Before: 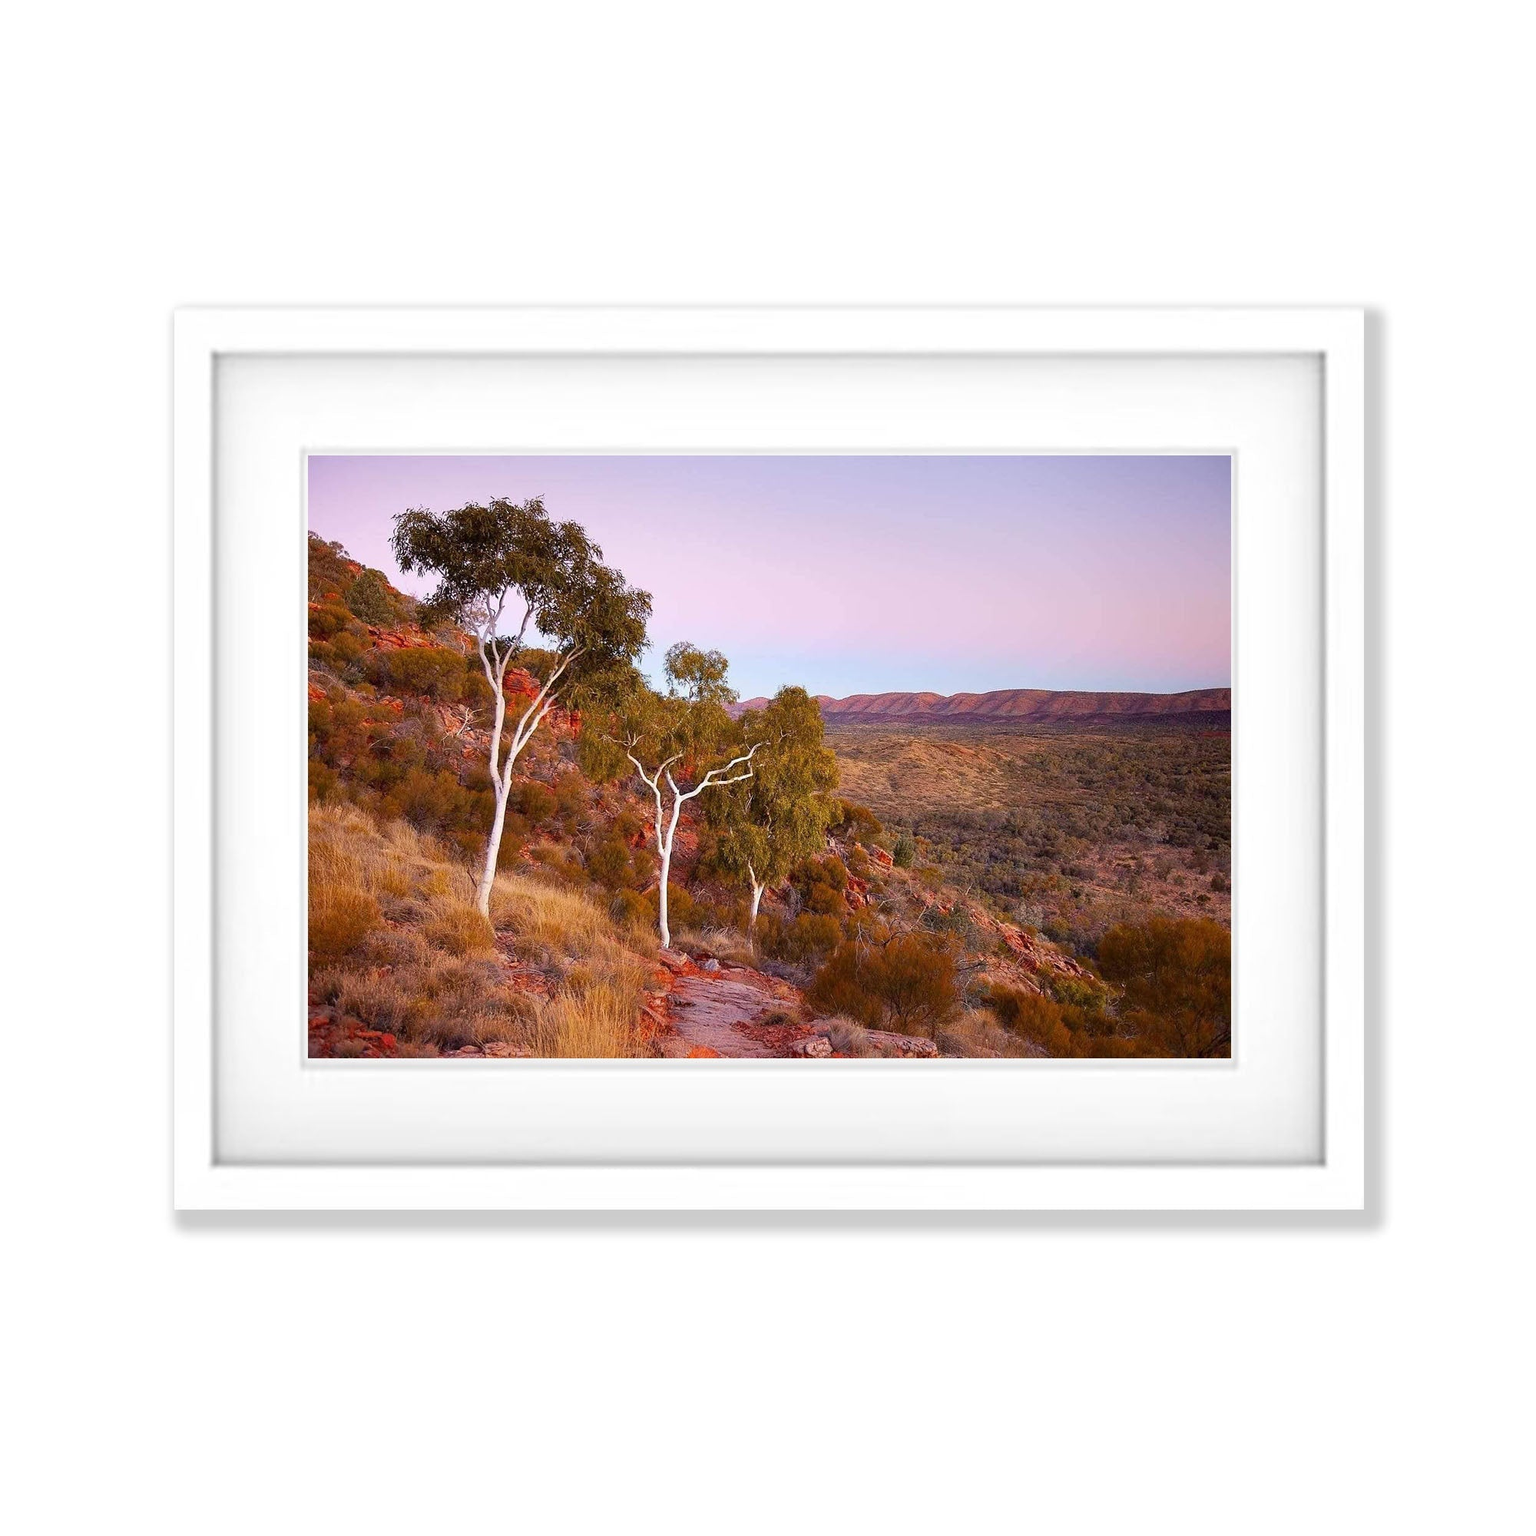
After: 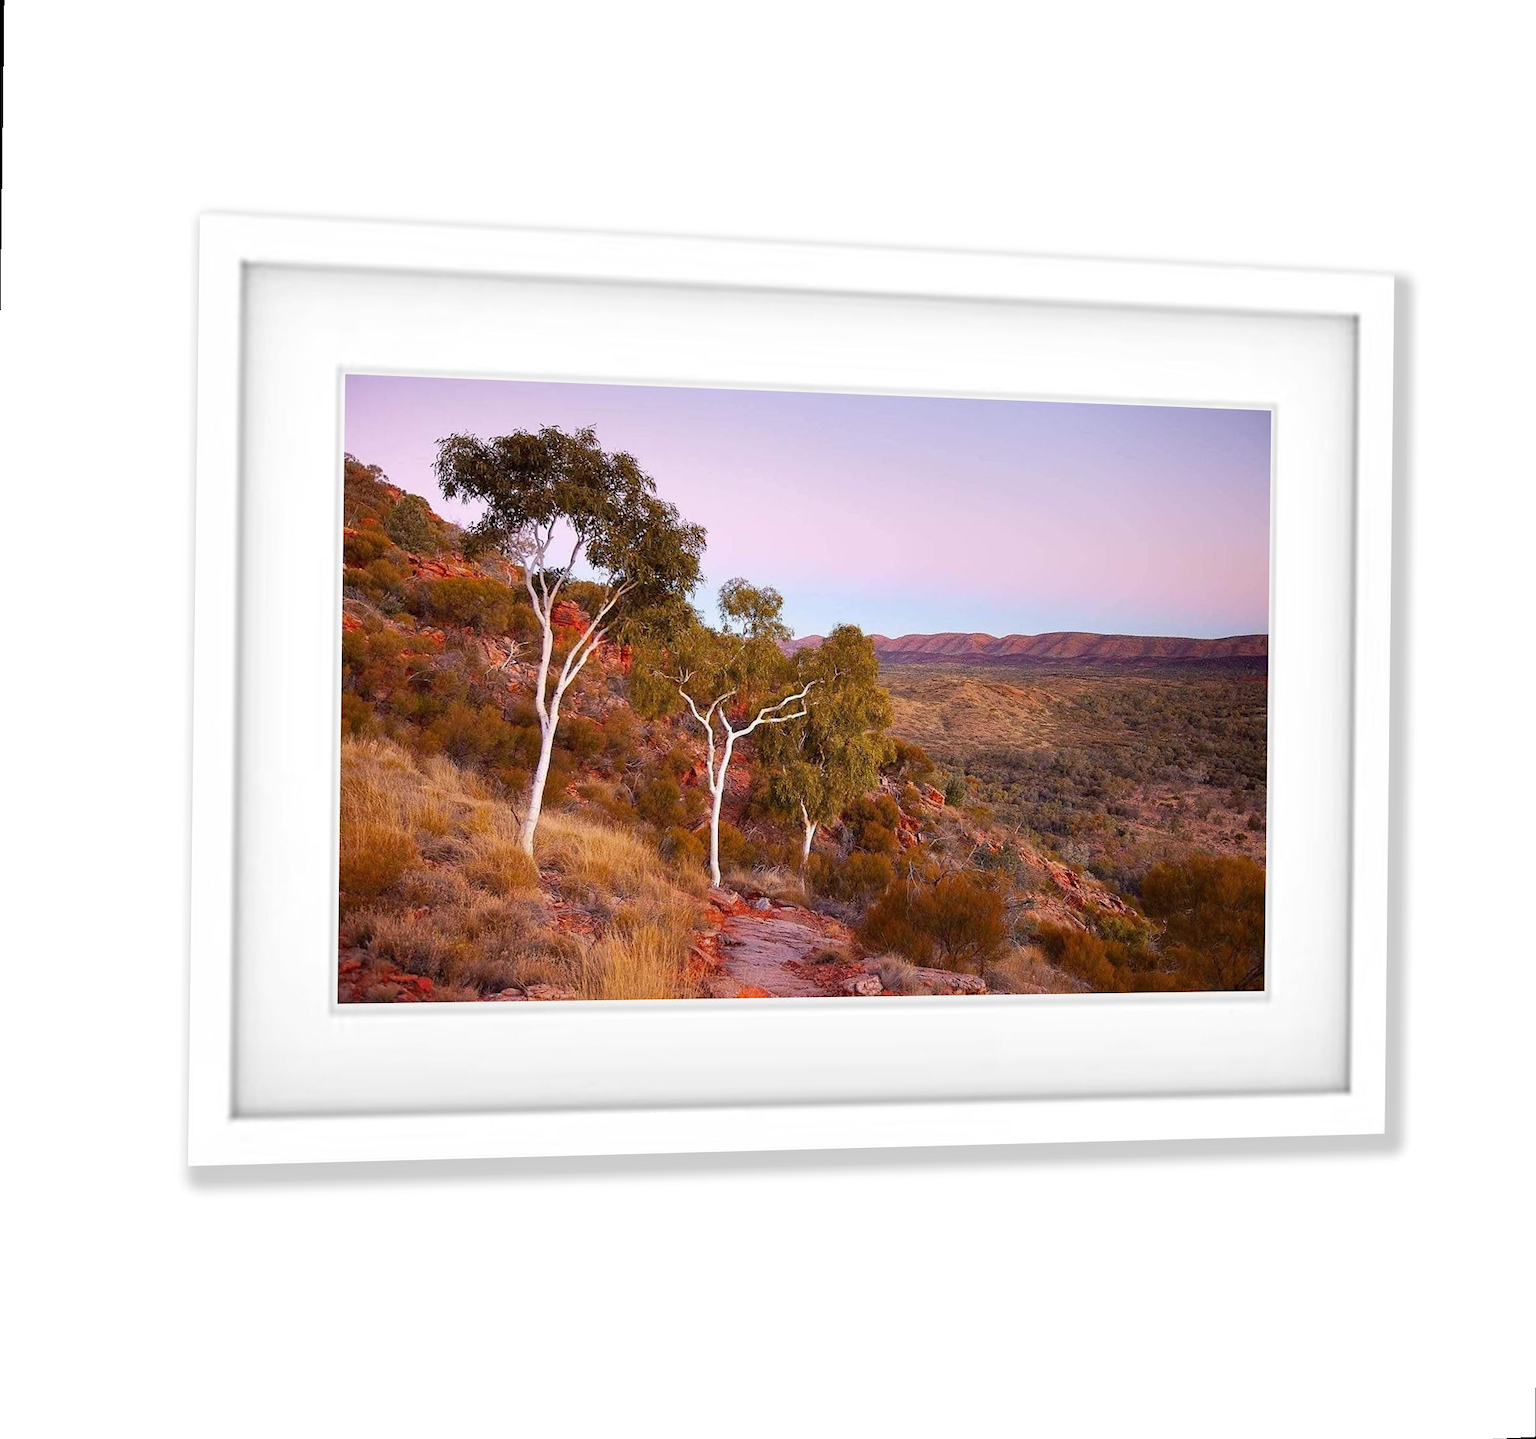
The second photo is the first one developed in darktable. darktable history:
white balance: emerald 1
rotate and perspective: rotation 0.679°, lens shift (horizontal) 0.136, crop left 0.009, crop right 0.991, crop top 0.078, crop bottom 0.95
